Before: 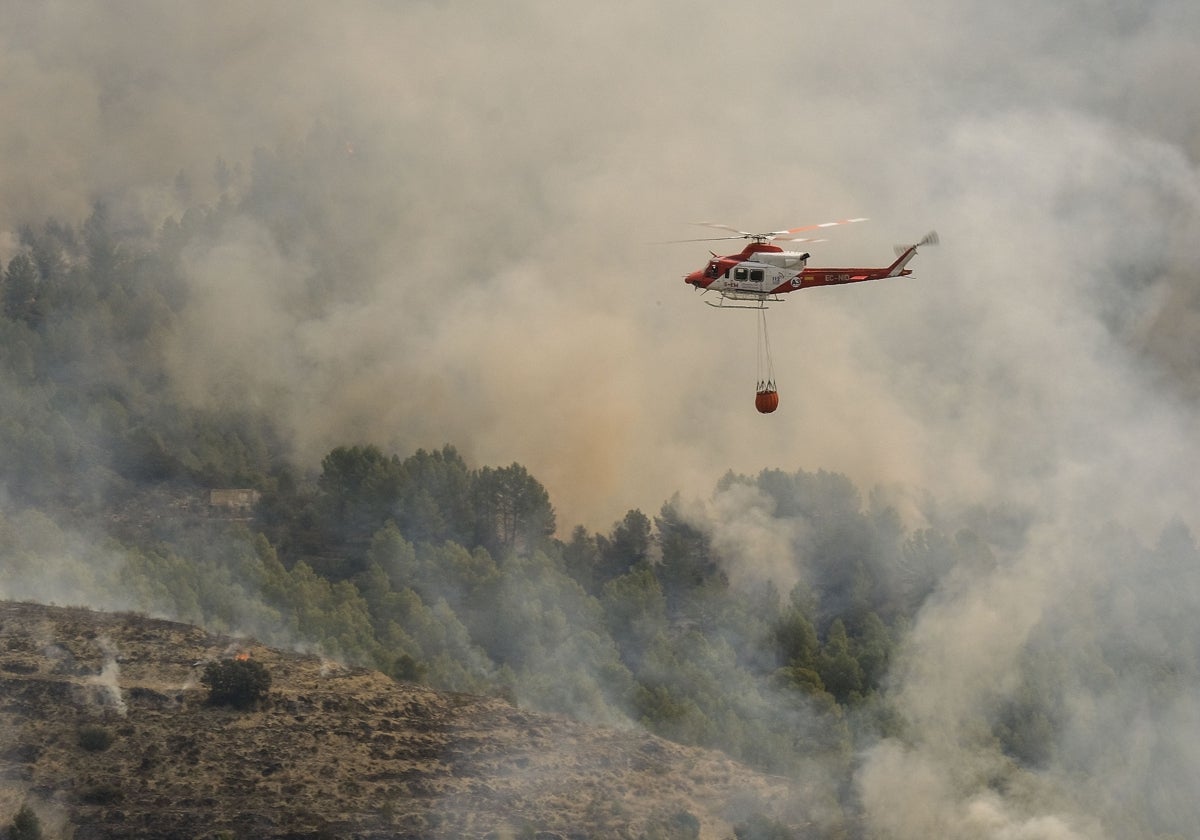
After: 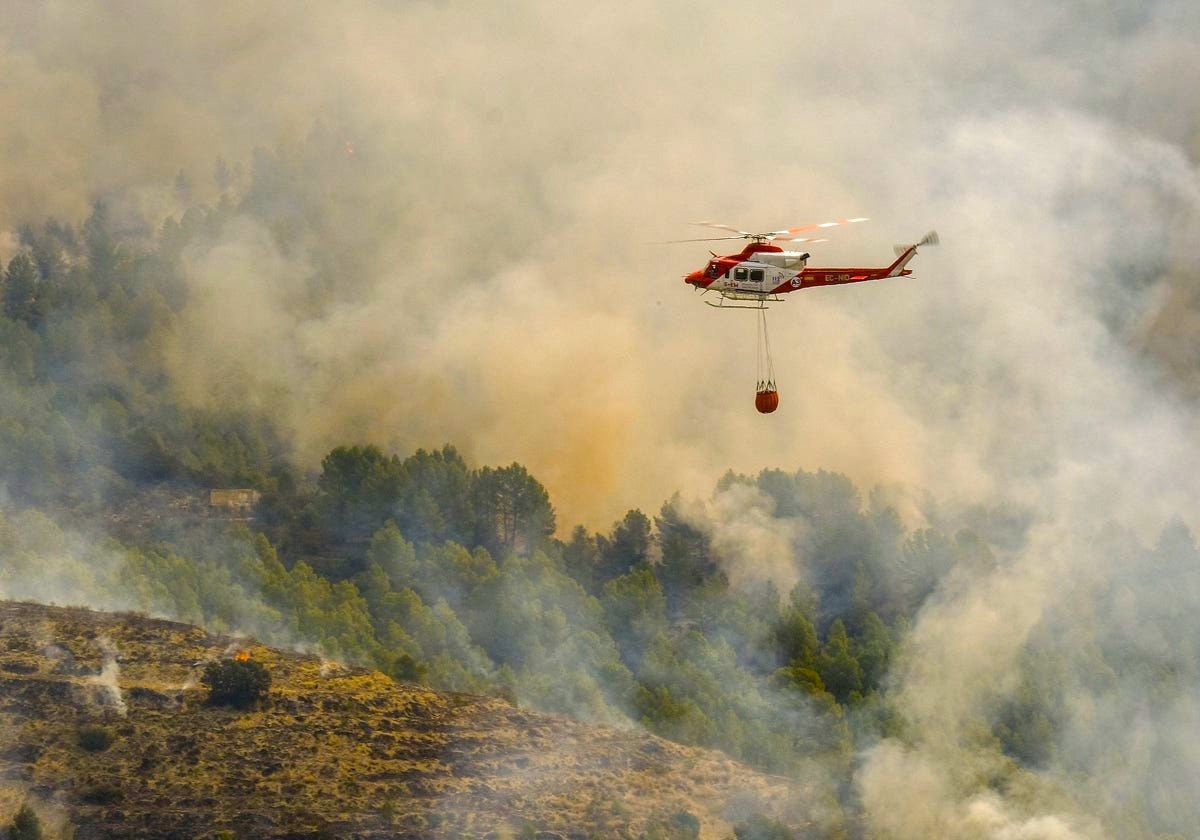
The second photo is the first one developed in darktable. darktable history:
local contrast: on, module defaults
color balance rgb: linear chroma grading › shadows 10%, linear chroma grading › highlights 10%, linear chroma grading › global chroma 15%, linear chroma grading › mid-tones 15%, perceptual saturation grading › global saturation 40%, perceptual saturation grading › highlights -25%, perceptual saturation grading › mid-tones 35%, perceptual saturation grading › shadows 35%, perceptual brilliance grading › global brilliance 11.29%, global vibrance 11.29%
